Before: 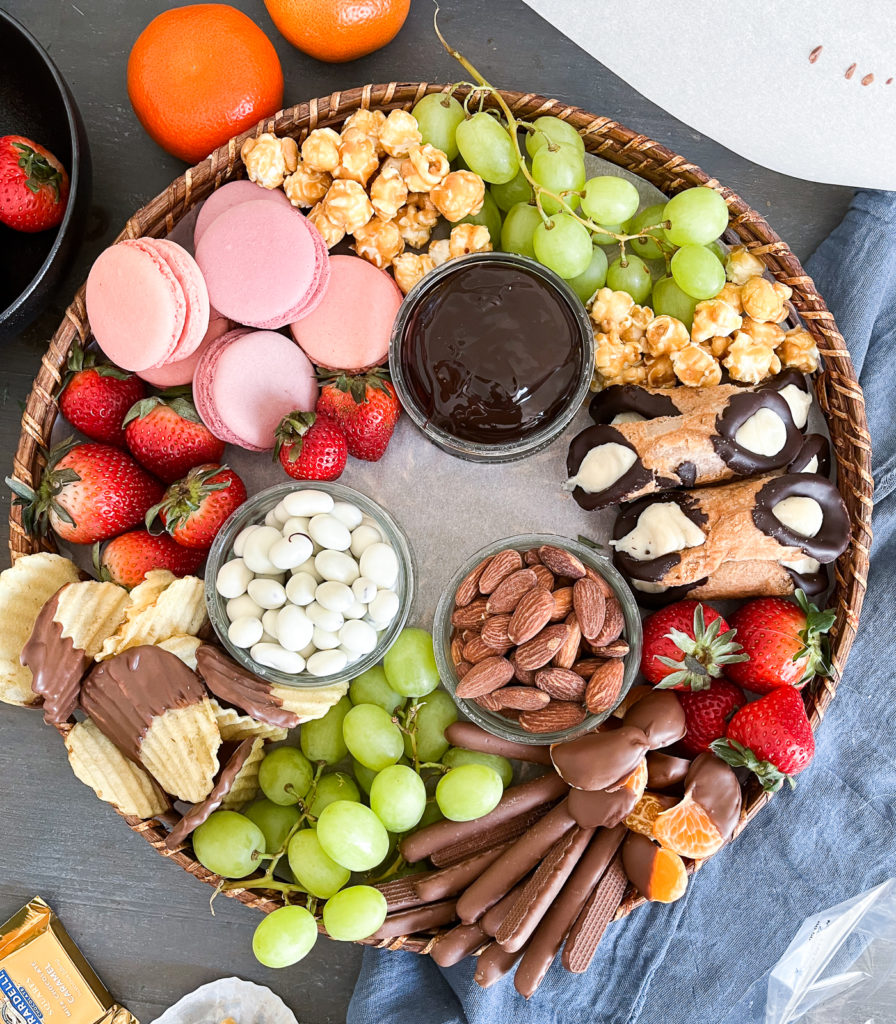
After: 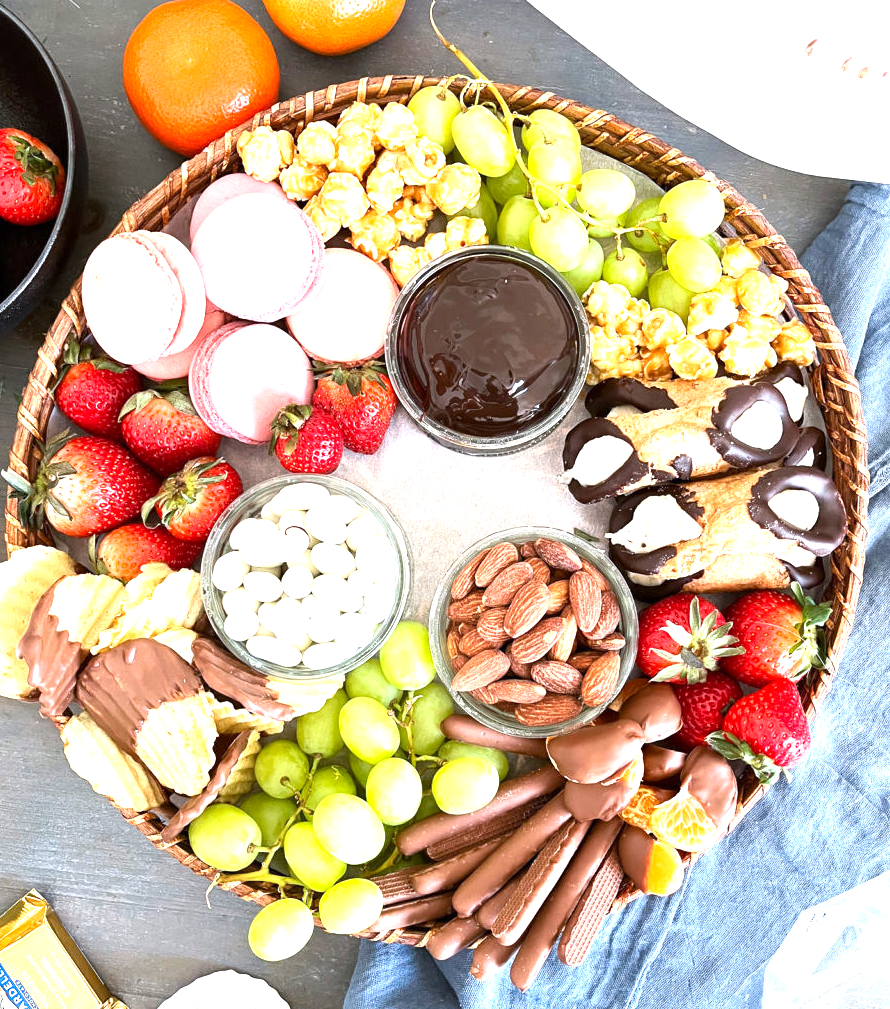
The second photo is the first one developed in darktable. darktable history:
color zones: curves: ch0 [(0, 0.5) (0.143, 0.5) (0.286, 0.5) (0.429, 0.5) (0.571, 0.5) (0.714, 0.476) (0.857, 0.5) (1, 0.5)]; ch2 [(0, 0.5) (0.143, 0.5) (0.286, 0.5) (0.429, 0.5) (0.571, 0.5) (0.714, 0.487) (0.857, 0.5) (1, 0.5)]
exposure: exposure 1.236 EV, compensate exposure bias true, compensate highlight preservation false
contrast brightness saturation: contrast 0.079, saturation 0.023
crop: left 0.504%, top 0.75%, right 0.131%, bottom 0.635%
